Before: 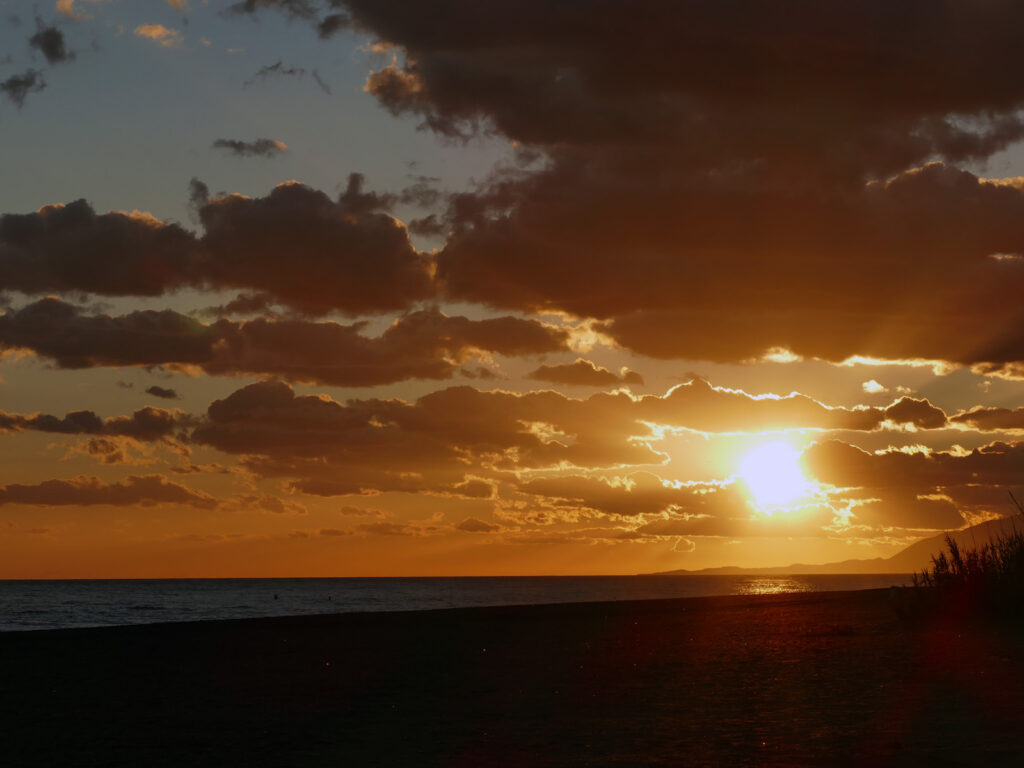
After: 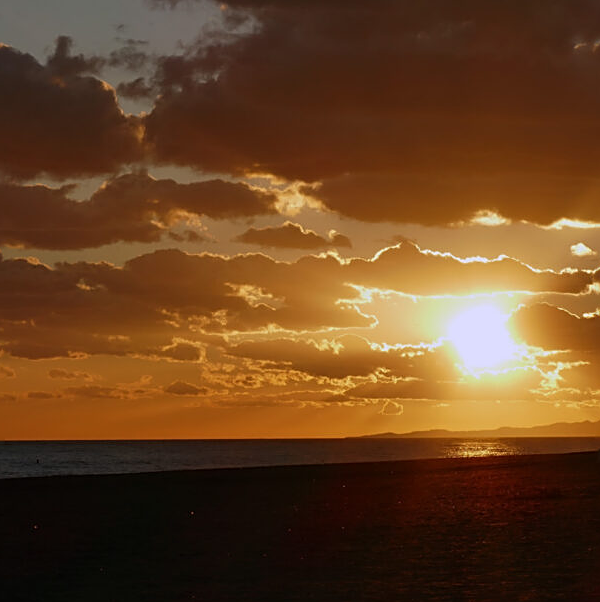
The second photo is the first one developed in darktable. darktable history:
sharpen: on, module defaults
crop and rotate: left 28.542%, top 17.906%, right 12.813%, bottom 3.665%
